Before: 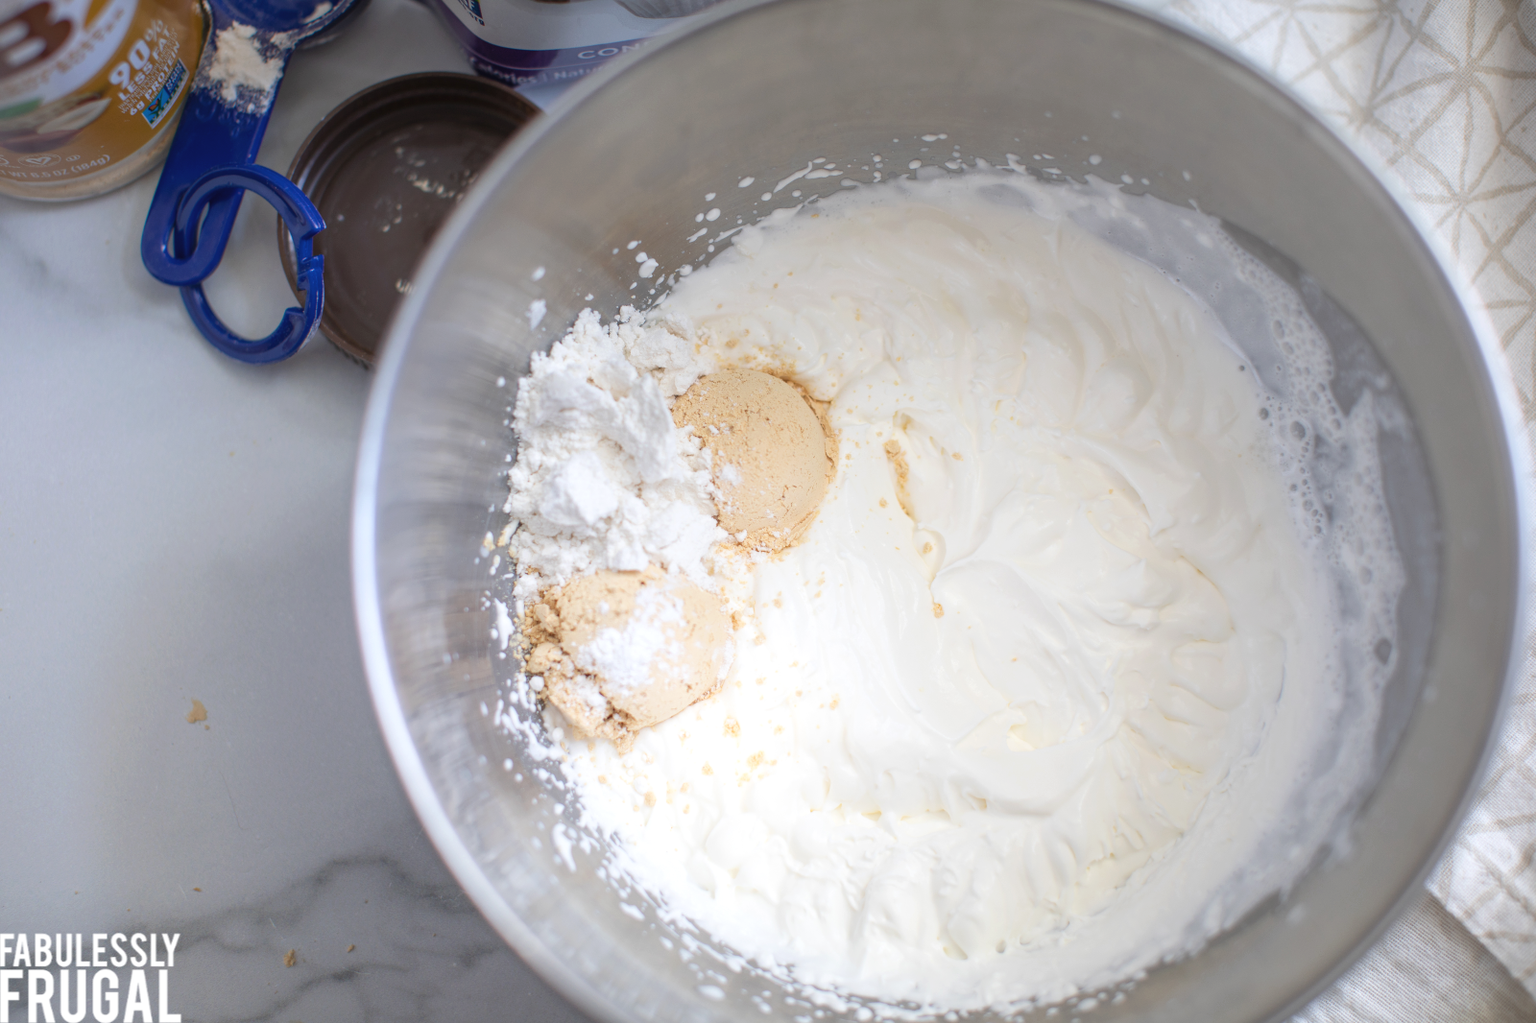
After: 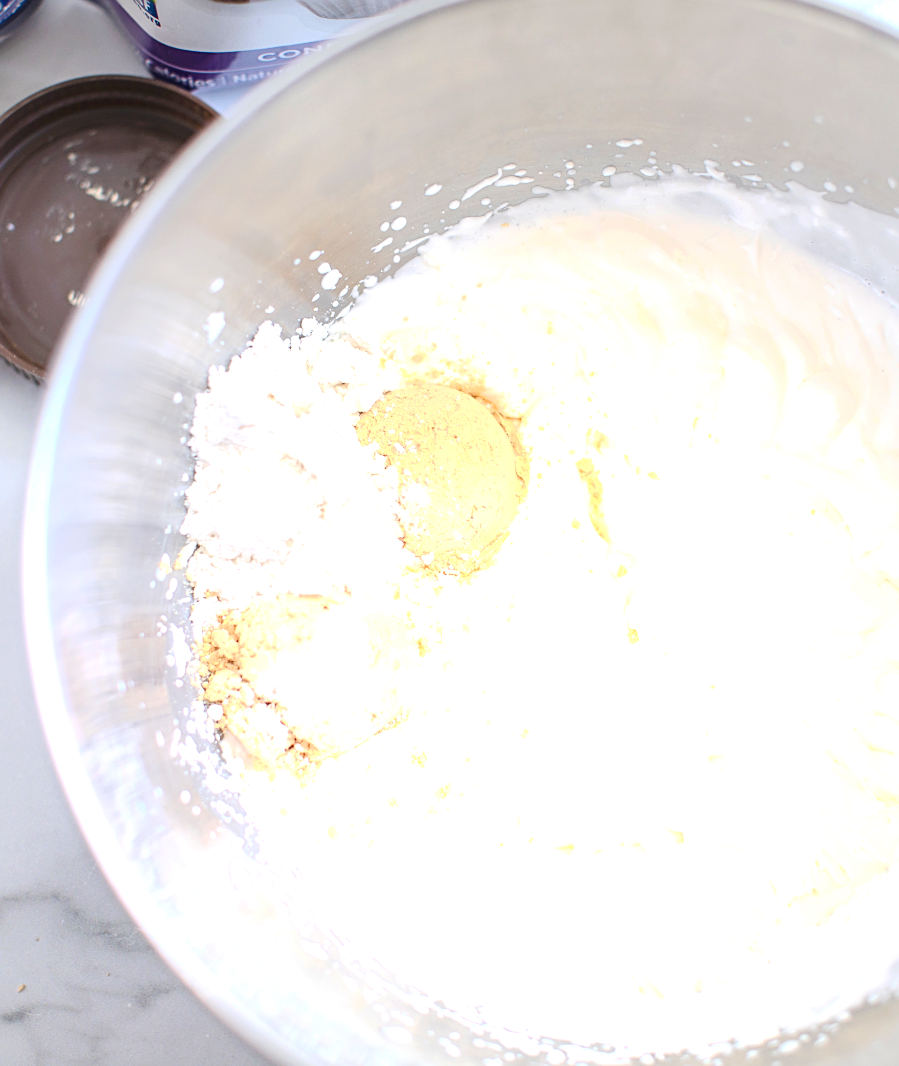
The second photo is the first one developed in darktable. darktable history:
crop: left 21.521%, right 22.264%
exposure: black level correction 0.001, exposure 0.965 EV, compensate highlight preservation false
tone equalizer: on, module defaults
base curve: curves: ch0 [(0, 0) (0.235, 0.266) (0.503, 0.496) (0.786, 0.72) (1, 1)], preserve colors none
sharpen: radius 1.943
contrast brightness saturation: contrast 0.202, brightness 0.157, saturation 0.227
